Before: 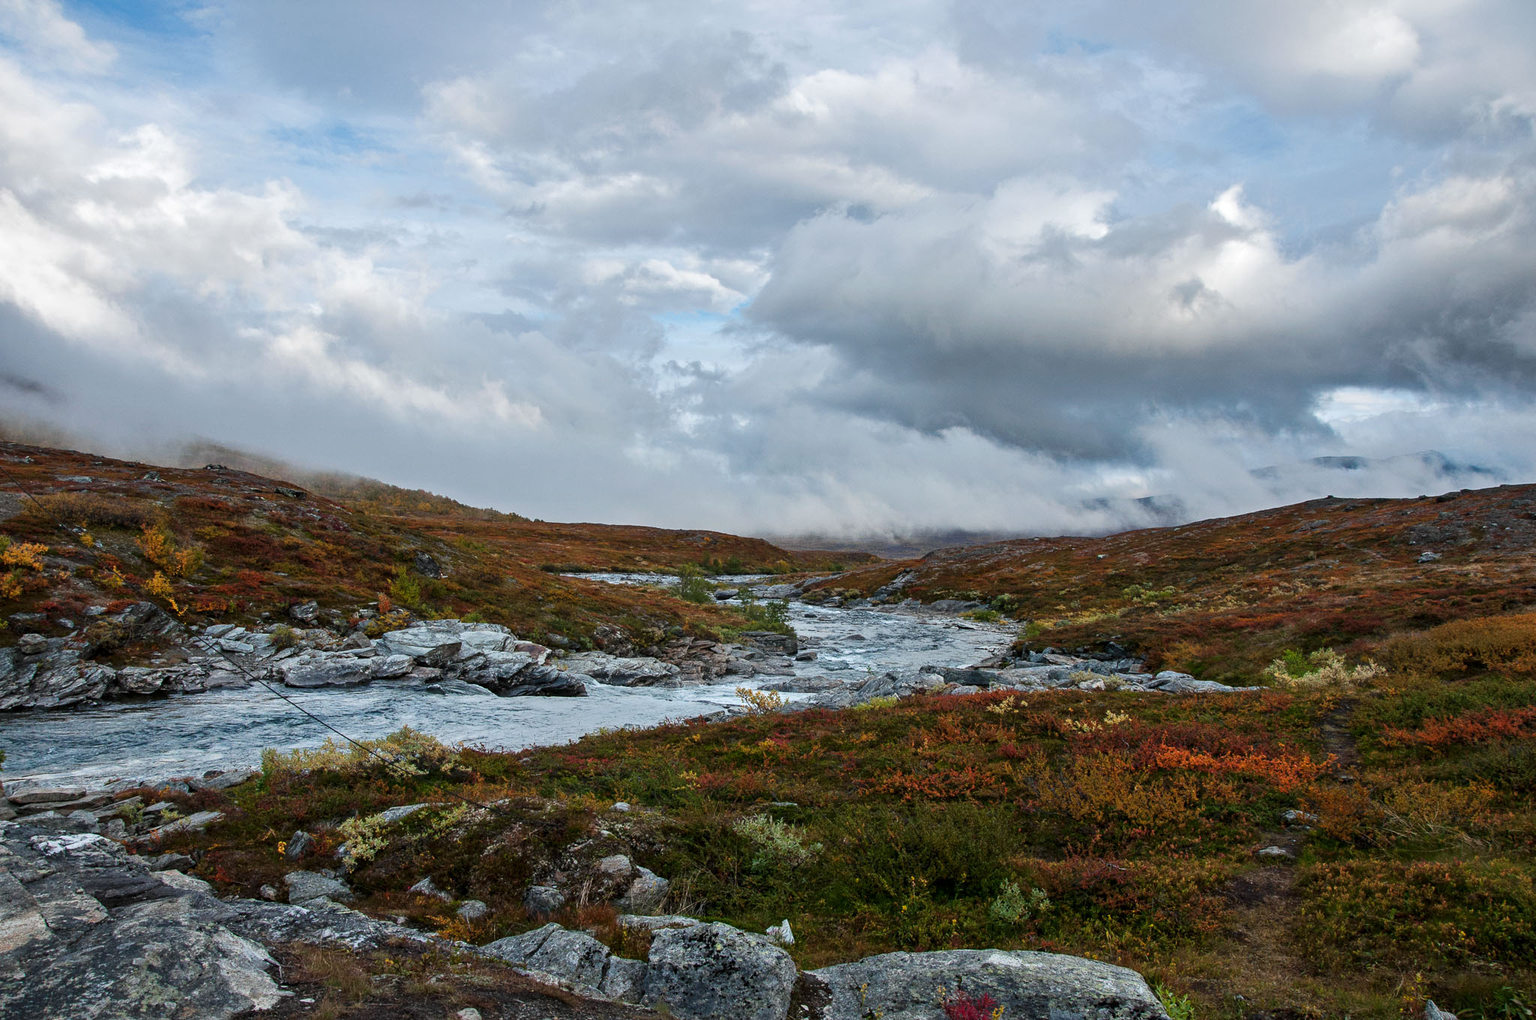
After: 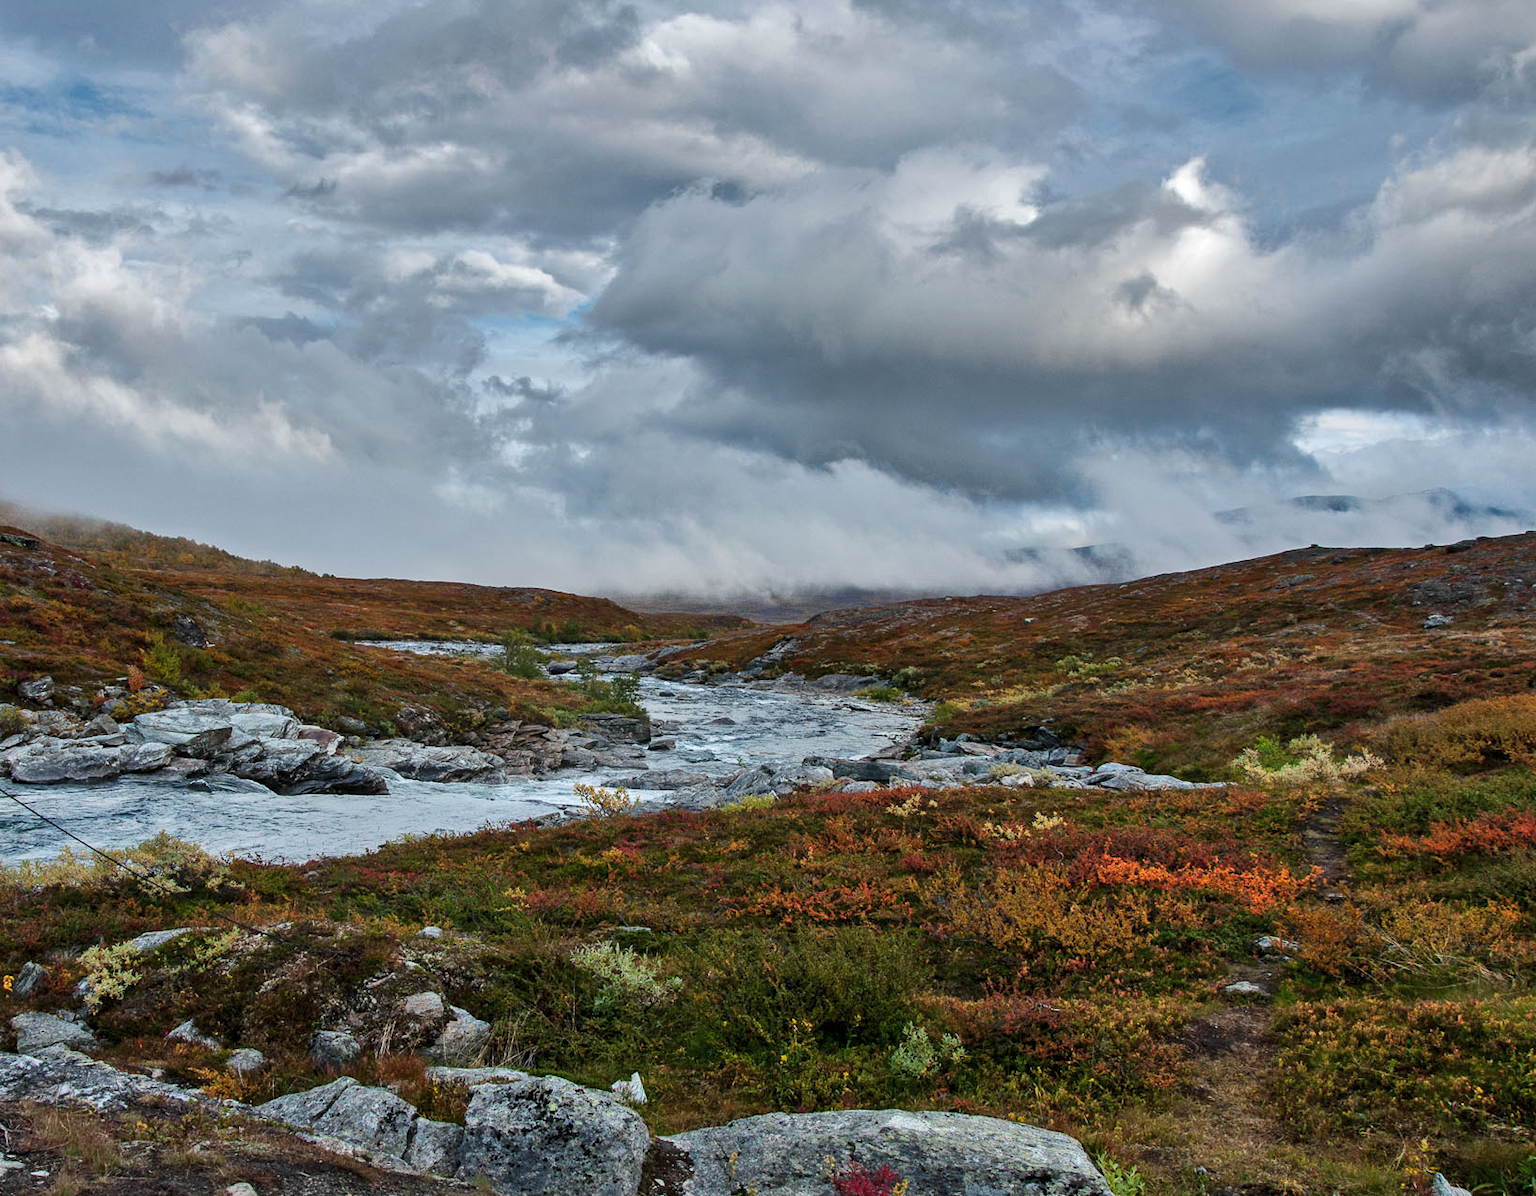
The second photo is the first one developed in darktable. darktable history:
shadows and highlights: radius 100.41, shadows 50.55, highlights -64.36, highlights color adjustment 49.82%, soften with gaussian
crop and rotate: left 17.959%, top 5.771%, right 1.742%
